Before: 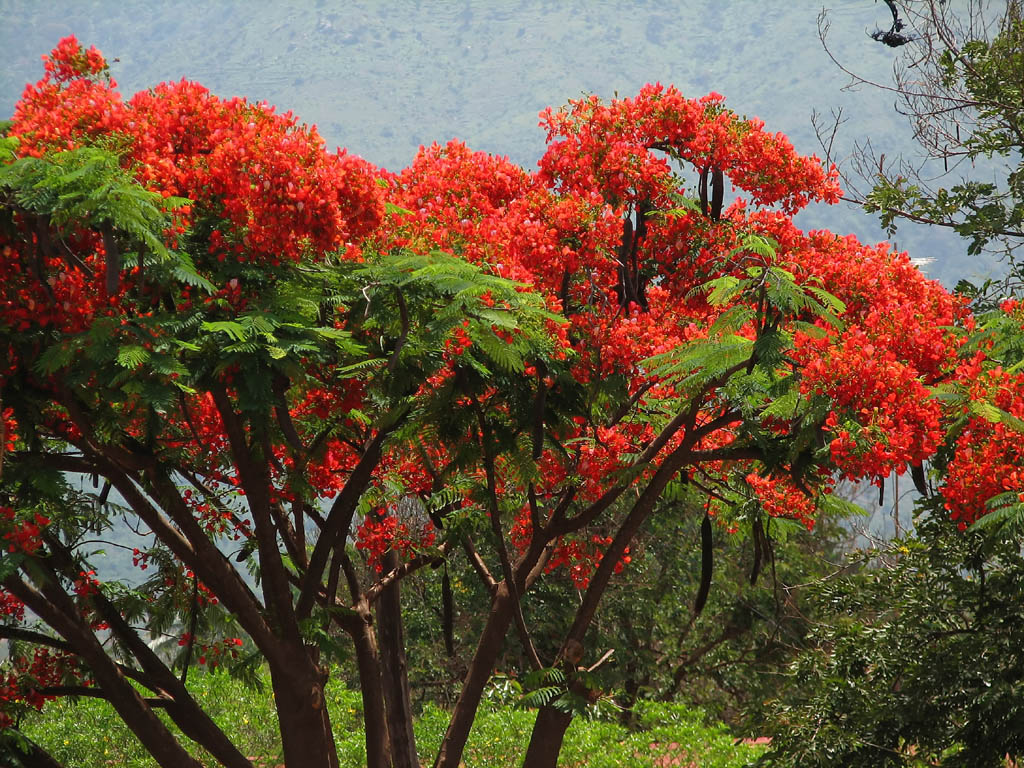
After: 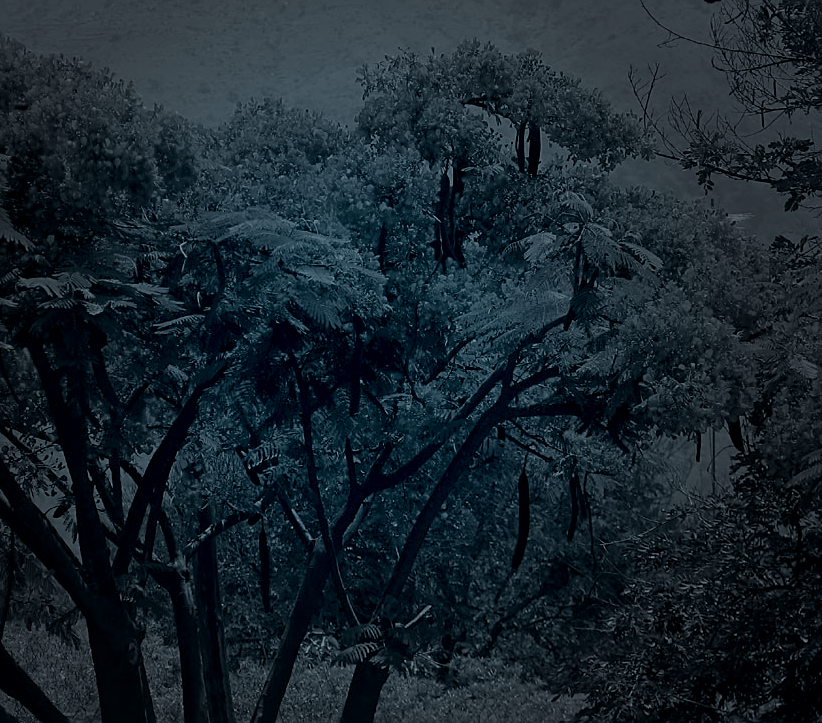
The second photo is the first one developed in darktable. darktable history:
sharpen: on, module defaults
crop and rotate: left 17.959%, top 5.771%, right 1.742%
shadows and highlights: radius 264.75, soften with gaussian
colorize: hue 194.4°, saturation 29%, source mix 61.75%, lightness 3.98%, version 1
vignetting: fall-off start 33.76%, fall-off radius 64.94%, brightness -0.575, center (-0.12, -0.002), width/height ratio 0.959
white balance: red 1.045, blue 0.932
exposure: black level correction 0.001, compensate highlight preservation false
